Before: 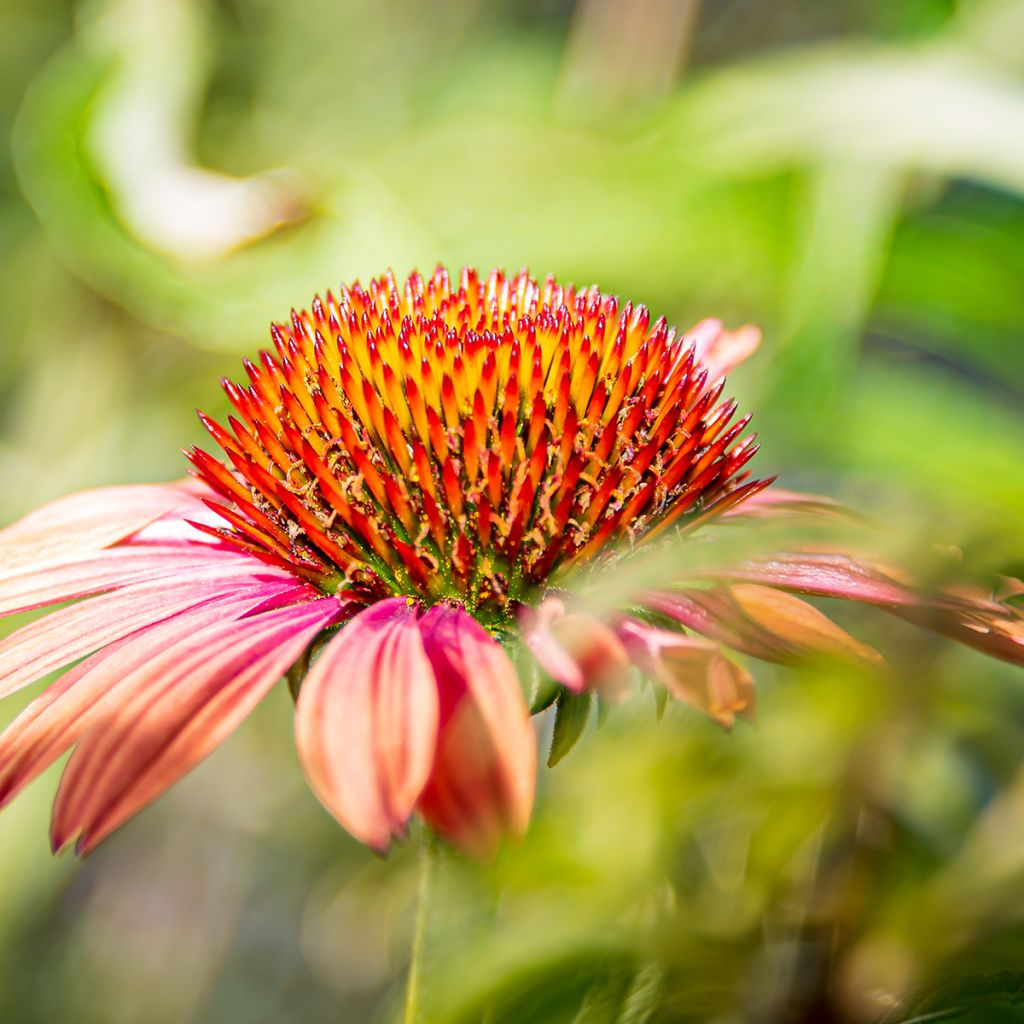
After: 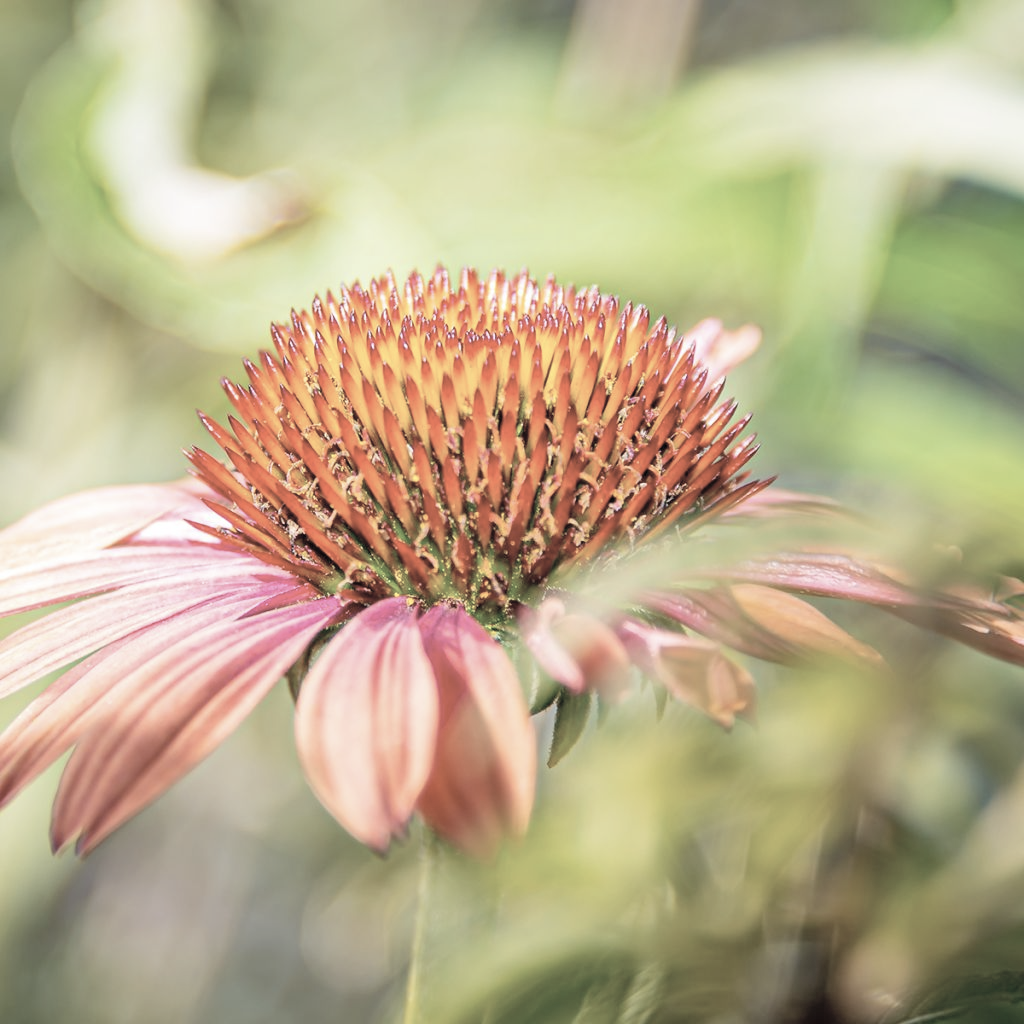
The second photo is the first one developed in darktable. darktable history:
contrast brightness saturation: brightness 0.183, saturation -0.496
